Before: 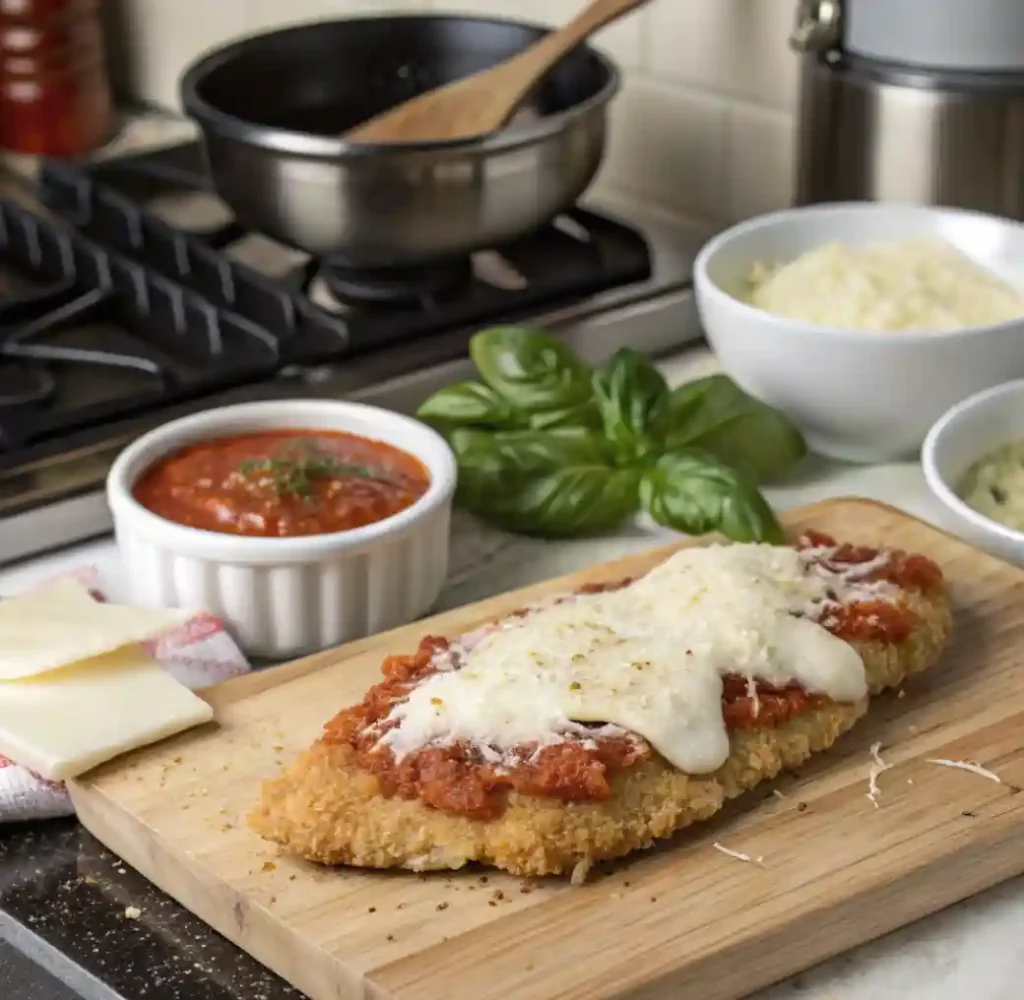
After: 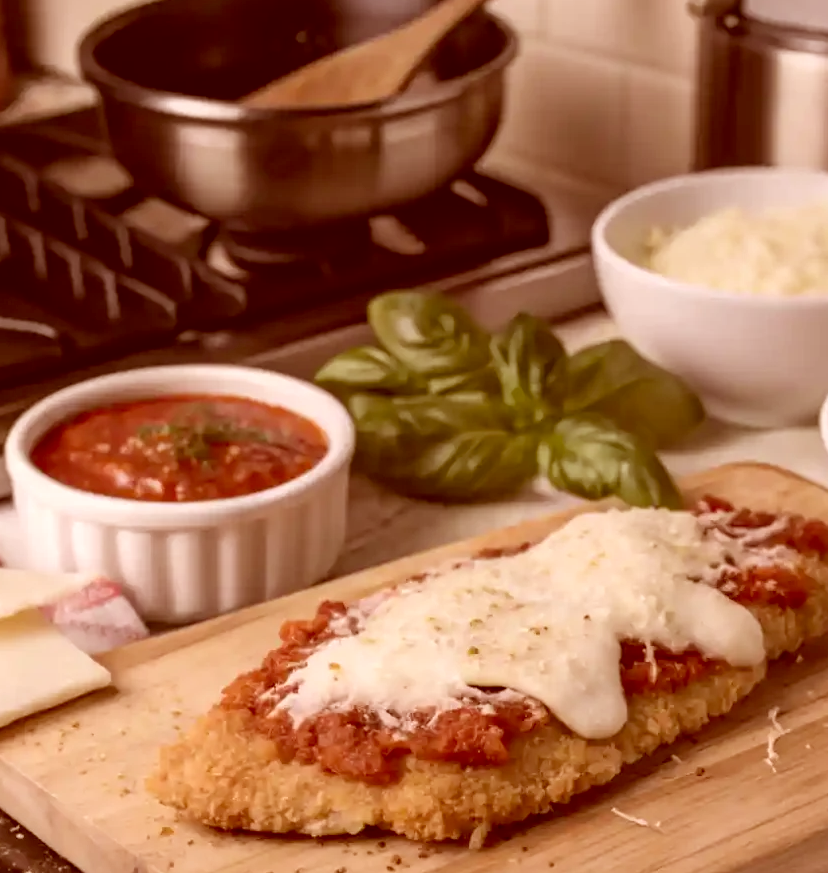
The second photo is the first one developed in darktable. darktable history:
color correction: highlights a* 9.4, highlights b* 8.97, shadows a* 39.31, shadows b* 40, saturation 0.765
exposure: compensate highlight preservation false
crop: left 9.97%, top 3.534%, right 9.166%, bottom 9.098%
